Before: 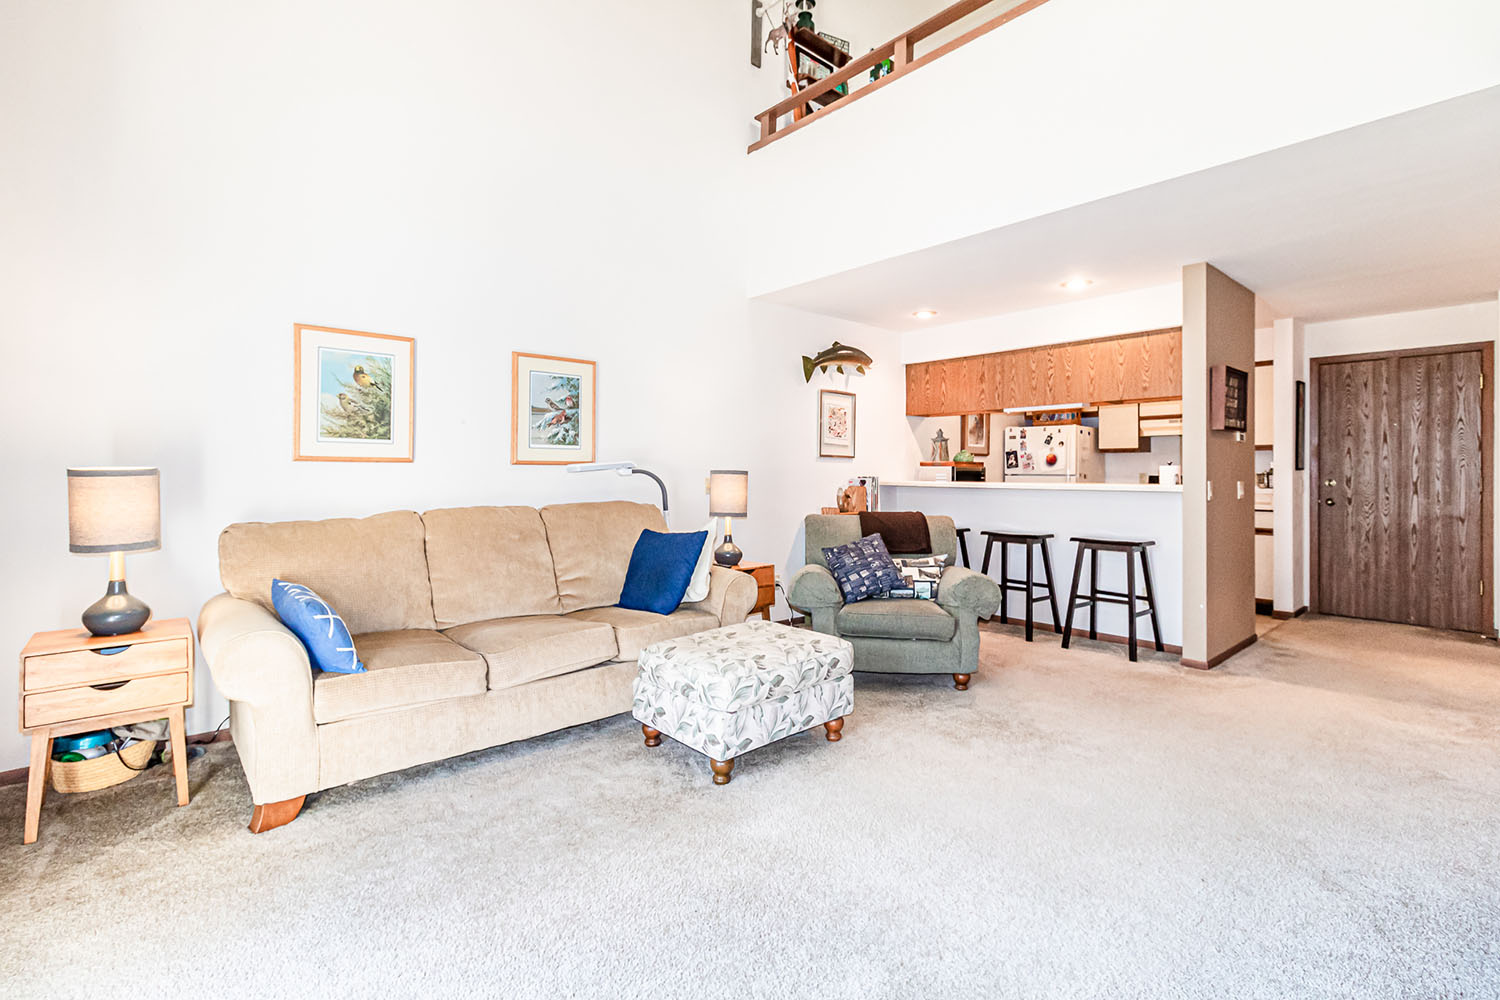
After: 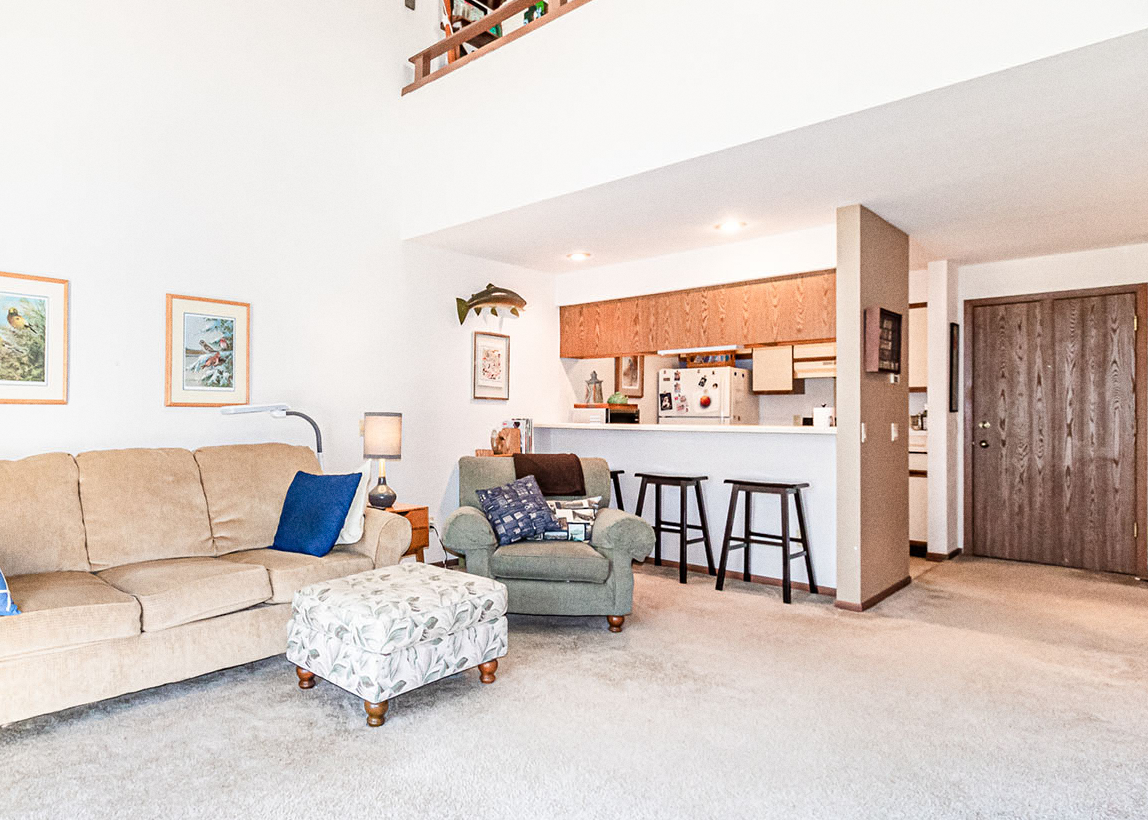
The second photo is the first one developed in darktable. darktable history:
sharpen: radius 2.883, amount 0.868, threshold 47.523
crop: left 23.095%, top 5.827%, bottom 11.854%
grain: coarseness 0.09 ISO
